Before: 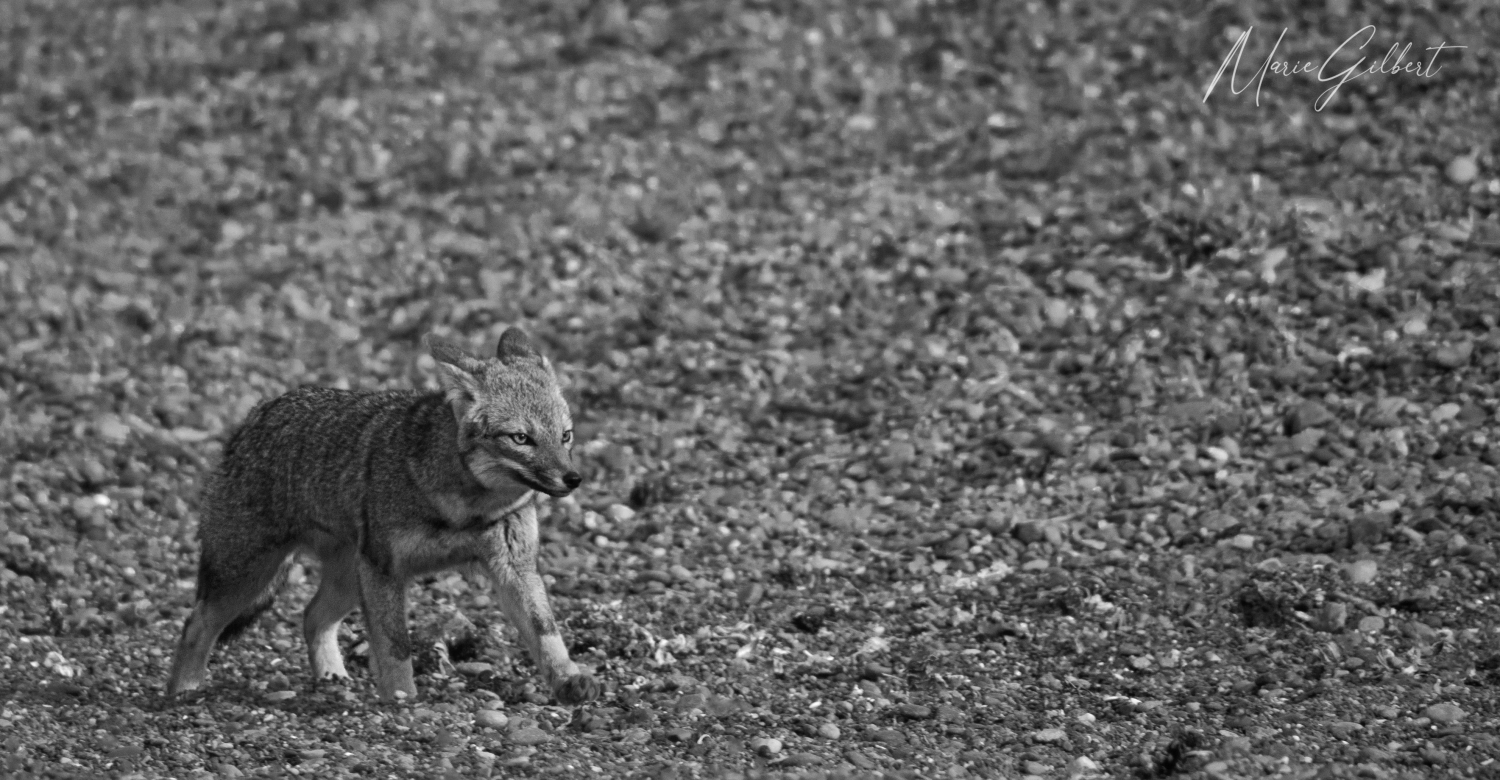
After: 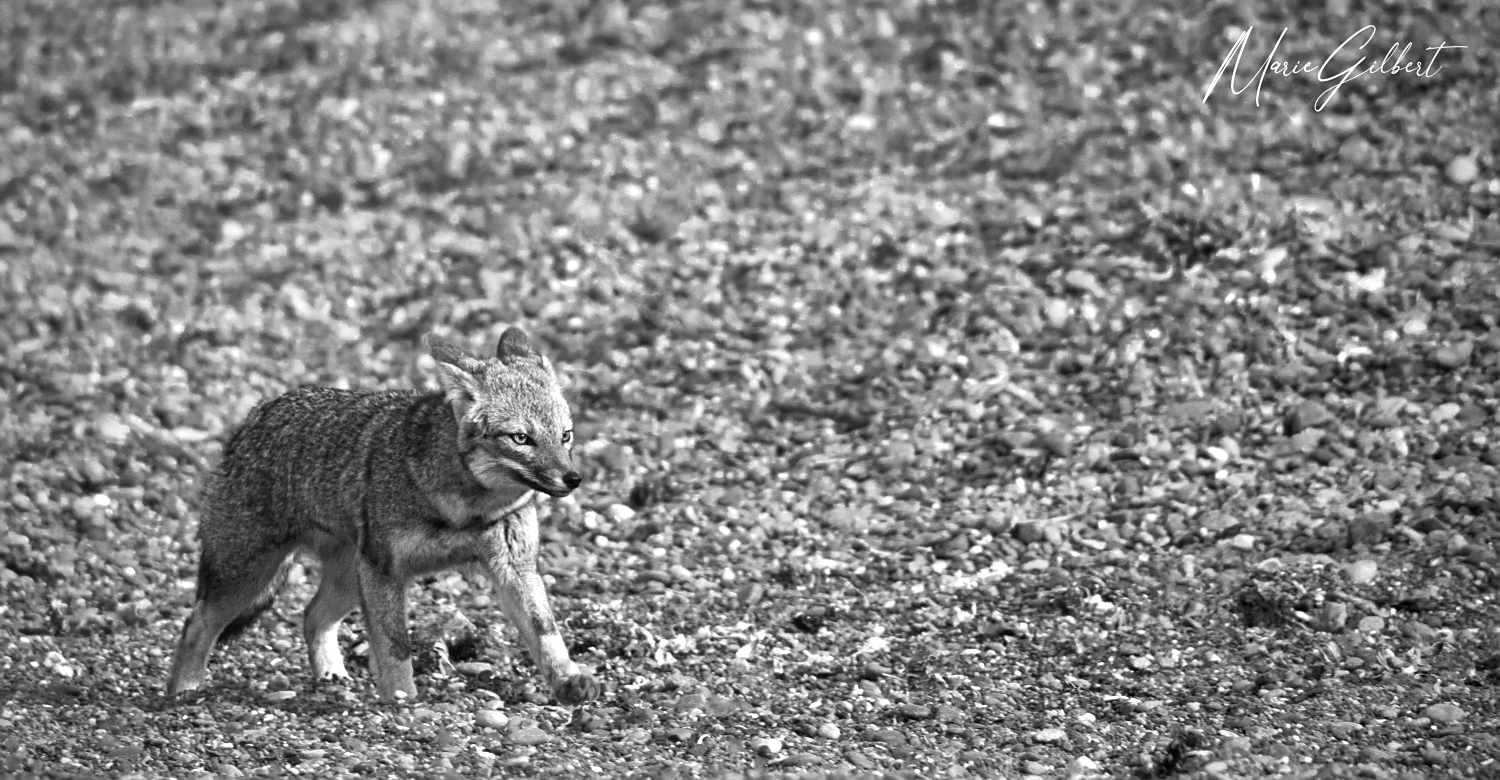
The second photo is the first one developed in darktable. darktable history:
exposure: exposure 0.921 EV, compensate highlight preservation false
sharpen: radius 1.458, amount 0.398, threshold 1.271
local contrast: mode bilateral grid, contrast 20, coarseness 50, detail 120%, midtone range 0.2
vignetting: on, module defaults
